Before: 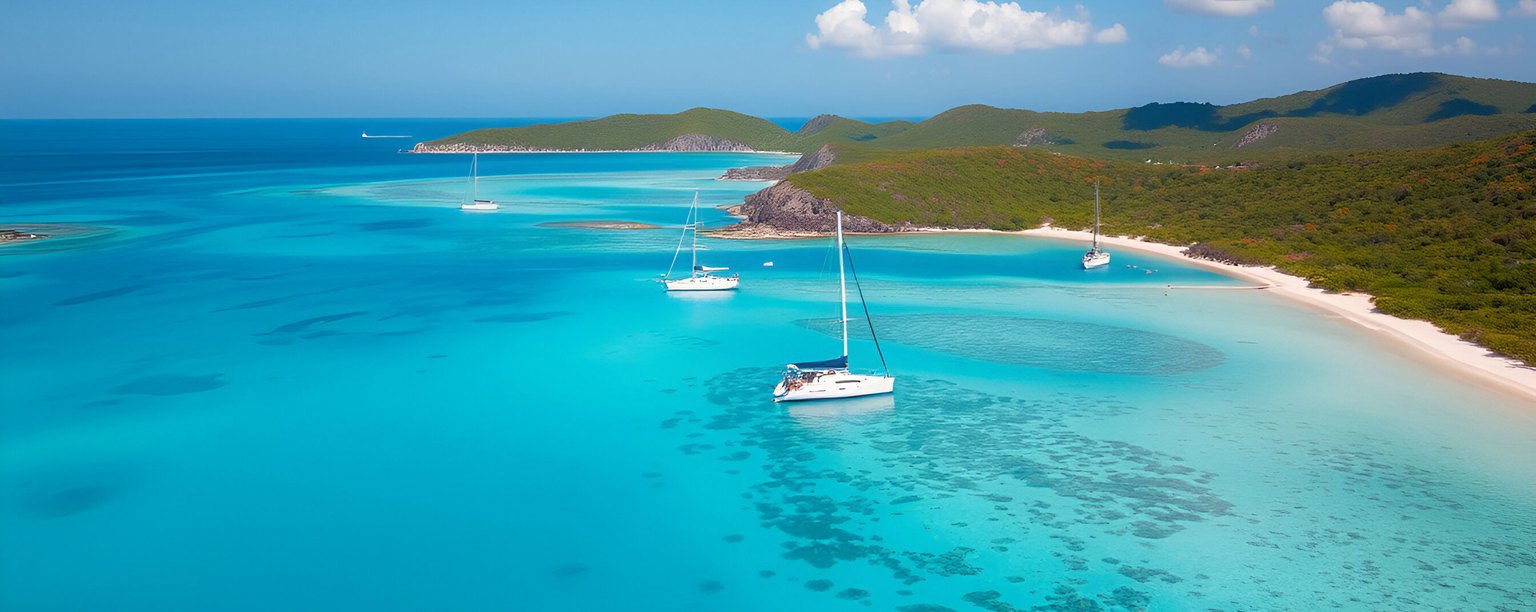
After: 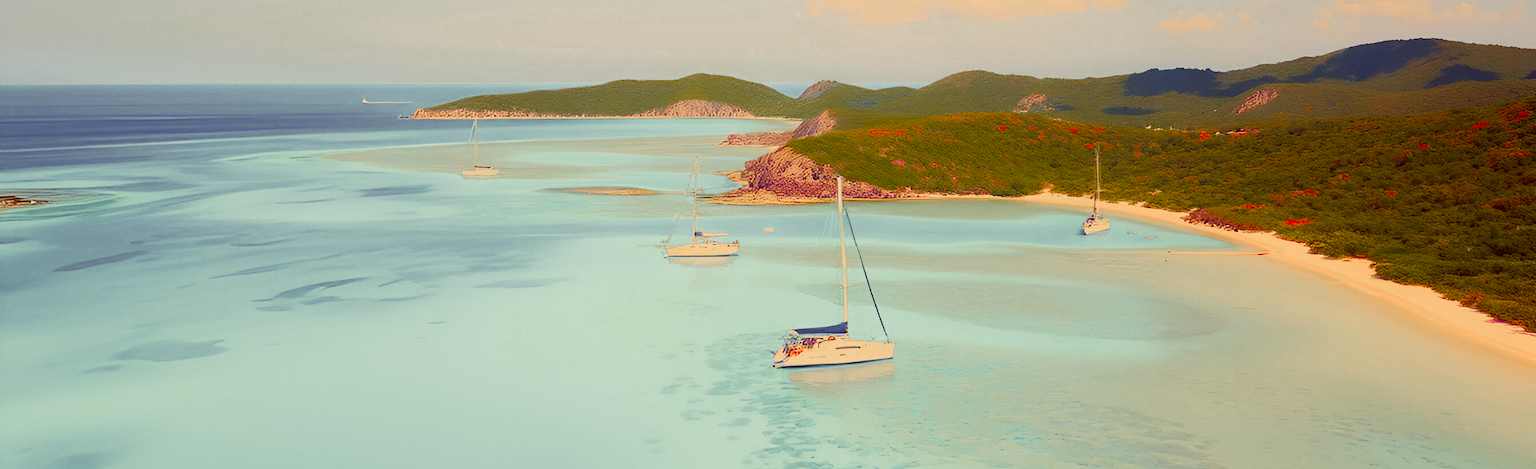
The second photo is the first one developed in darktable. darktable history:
crop: top 5.667%, bottom 17.637%
white balance: red 1.009, blue 0.985
color correction: highlights a* 10.12, highlights b* 39.04, shadows a* 14.62, shadows b* 3.37
tone curve: curves: ch0 [(0, 0) (0.003, 0.023) (0.011, 0.024) (0.025, 0.026) (0.044, 0.035) (0.069, 0.05) (0.1, 0.071) (0.136, 0.098) (0.177, 0.135) (0.224, 0.172) (0.277, 0.227) (0.335, 0.296) (0.399, 0.372) (0.468, 0.462) (0.543, 0.58) (0.623, 0.697) (0.709, 0.789) (0.801, 0.86) (0.898, 0.918) (1, 1)], preserve colors none
color zones: curves: ch0 [(0, 0.48) (0.209, 0.398) (0.305, 0.332) (0.429, 0.493) (0.571, 0.5) (0.714, 0.5) (0.857, 0.5) (1, 0.48)]; ch1 [(0, 0.736) (0.143, 0.625) (0.225, 0.371) (0.429, 0.256) (0.571, 0.241) (0.714, 0.213) (0.857, 0.48) (1, 0.736)]; ch2 [(0, 0.448) (0.143, 0.498) (0.286, 0.5) (0.429, 0.5) (0.571, 0.5) (0.714, 0.5) (0.857, 0.5) (1, 0.448)]
contrast brightness saturation: contrast 0.2, brightness 0.16, saturation 0.22
